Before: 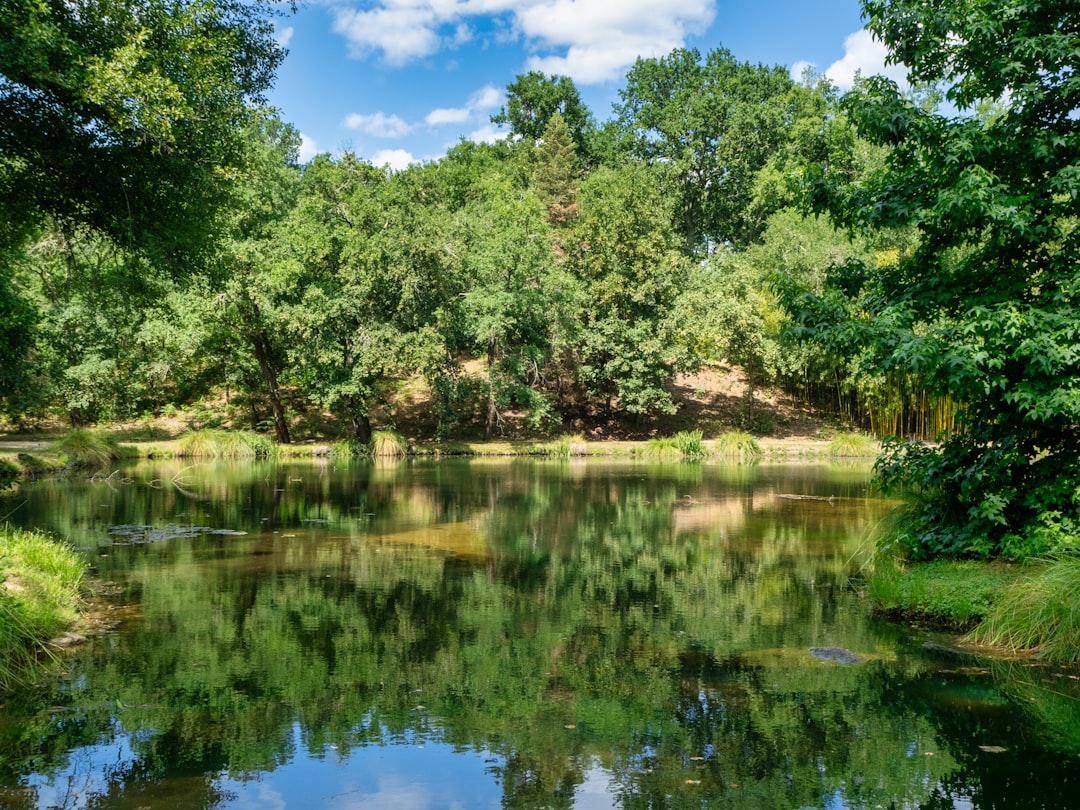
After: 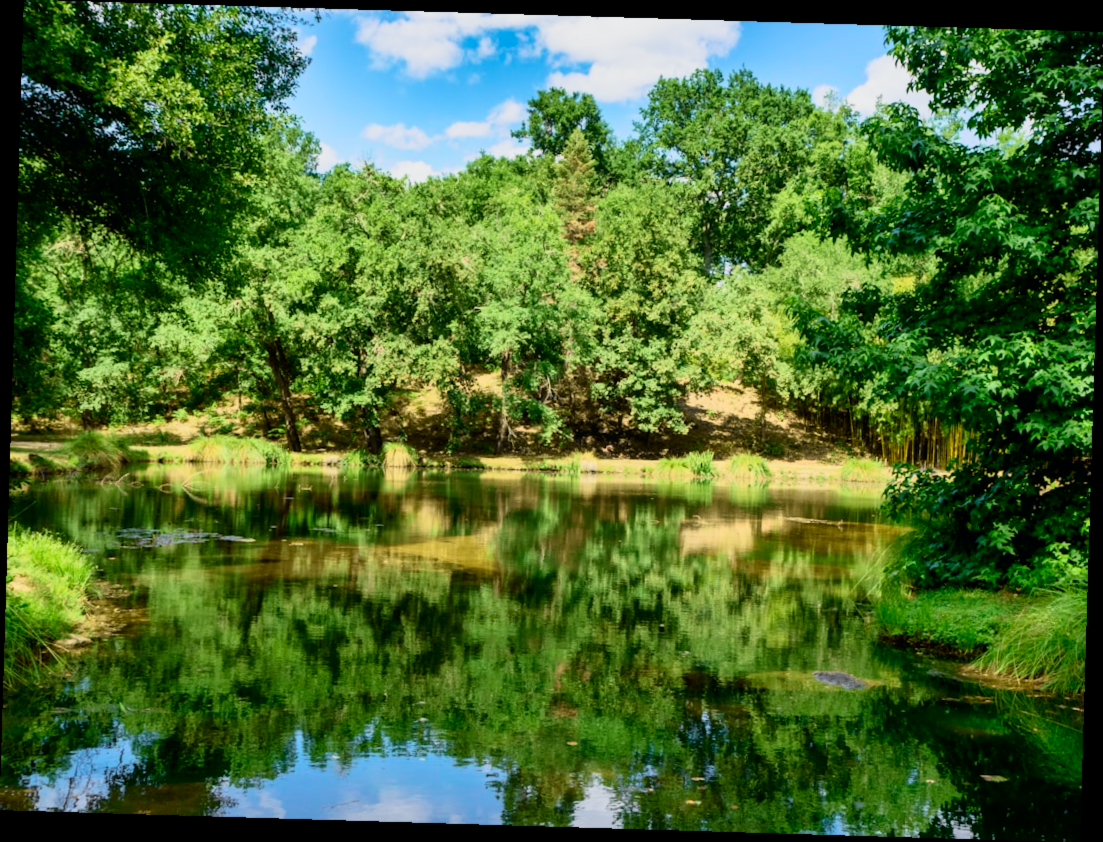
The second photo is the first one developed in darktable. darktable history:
lowpass: radius 0.5, unbound 0
exposure: exposure -0.05 EV
rotate and perspective: rotation 1.72°, automatic cropping off
tone curve: curves: ch0 [(0, 0) (0.078, 0.029) (0.265, 0.241) (0.507, 0.56) (0.744, 0.826) (1, 0.948)]; ch1 [(0, 0) (0.346, 0.307) (0.418, 0.383) (0.46, 0.439) (0.482, 0.493) (0.502, 0.5) (0.517, 0.506) (0.55, 0.557) (0.601, 0.637) (0.666, 0.7) (1, 1)]; ch2 [(0, 0) (0.346, 0.34) (0.431, 0.45) (0.485, 0.494) (0.5, 0.498) (0.508, 0.499) (0.532, 0.546) (0.579, 0.628) (0.625, 0.668) (1, 1)], color space Lab, independent channels, preserve colors none
